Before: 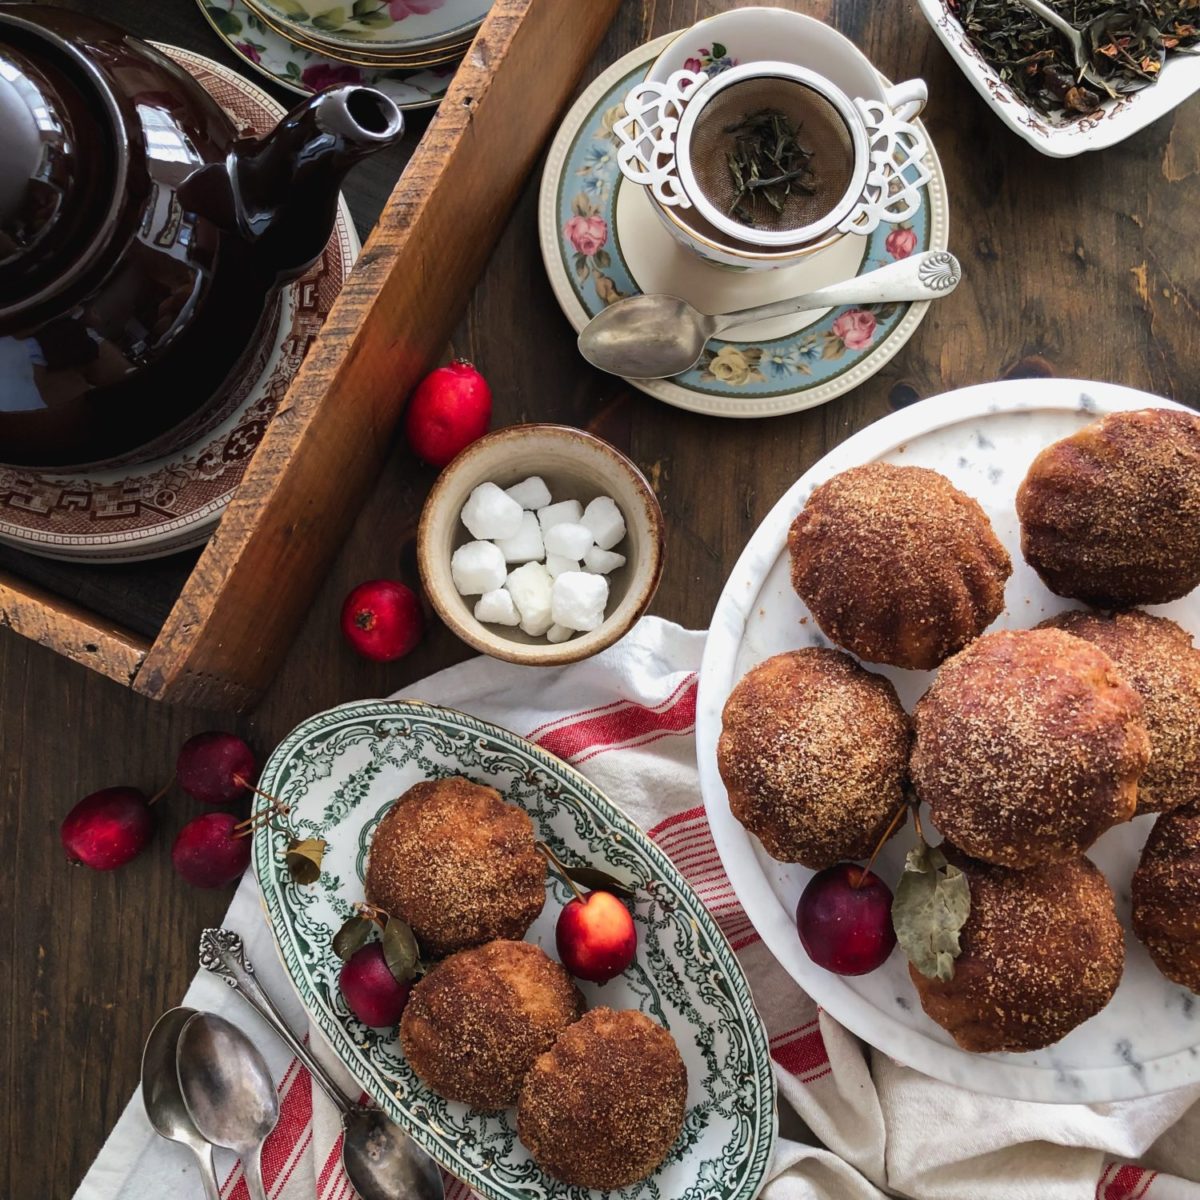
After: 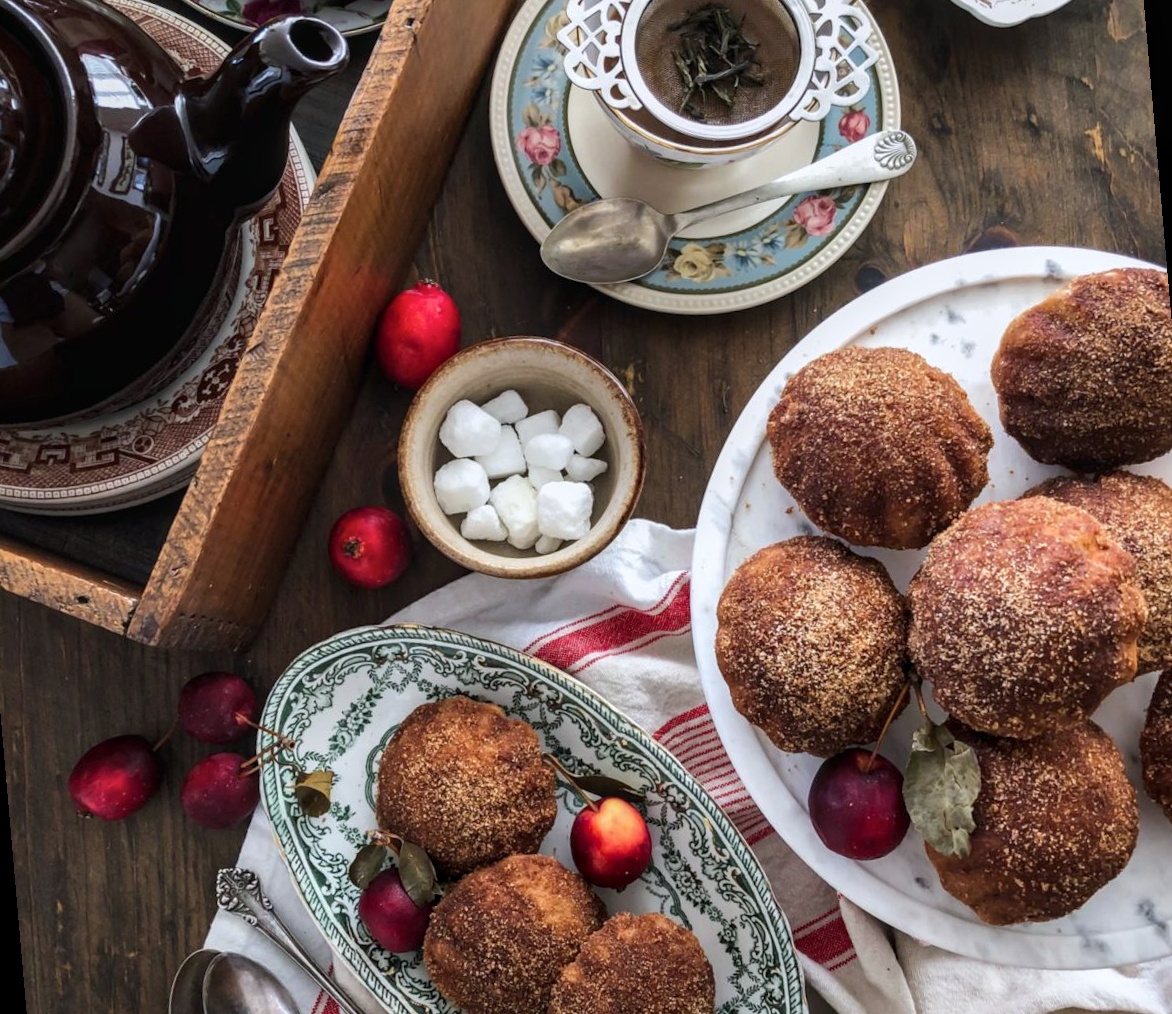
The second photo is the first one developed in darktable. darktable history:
white balance: red 0.983, blue 1.036
rotate and perspective: rotation -5°, crop left 0.05, crop right 0.952, crop top 0.11, crop bottom 0.89
local contrast: on, module defaults
